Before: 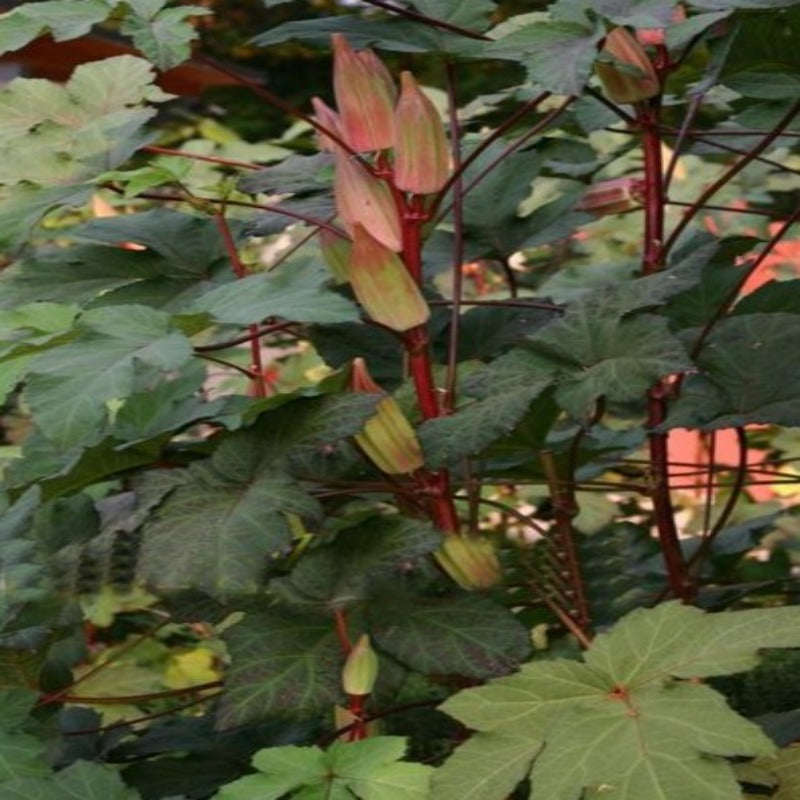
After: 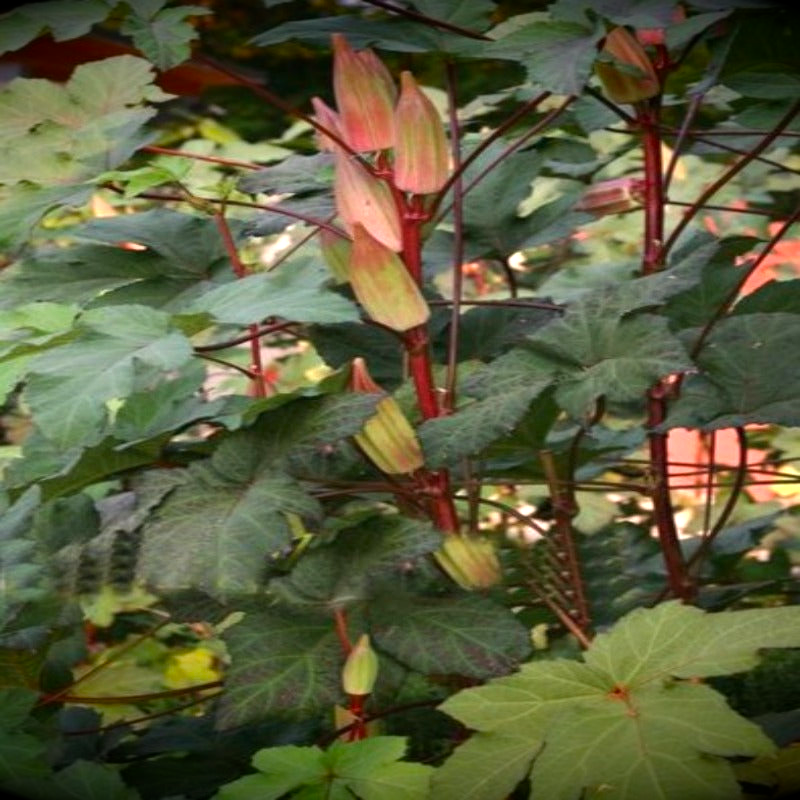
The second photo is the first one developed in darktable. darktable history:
exposure: exposure 0.785 EV, compensate highlight preservation false
vignetting: fall-off start 98.29%, fall-off radius 100%, brightness -1, saturation 0.5, width/height ratio 1.428
